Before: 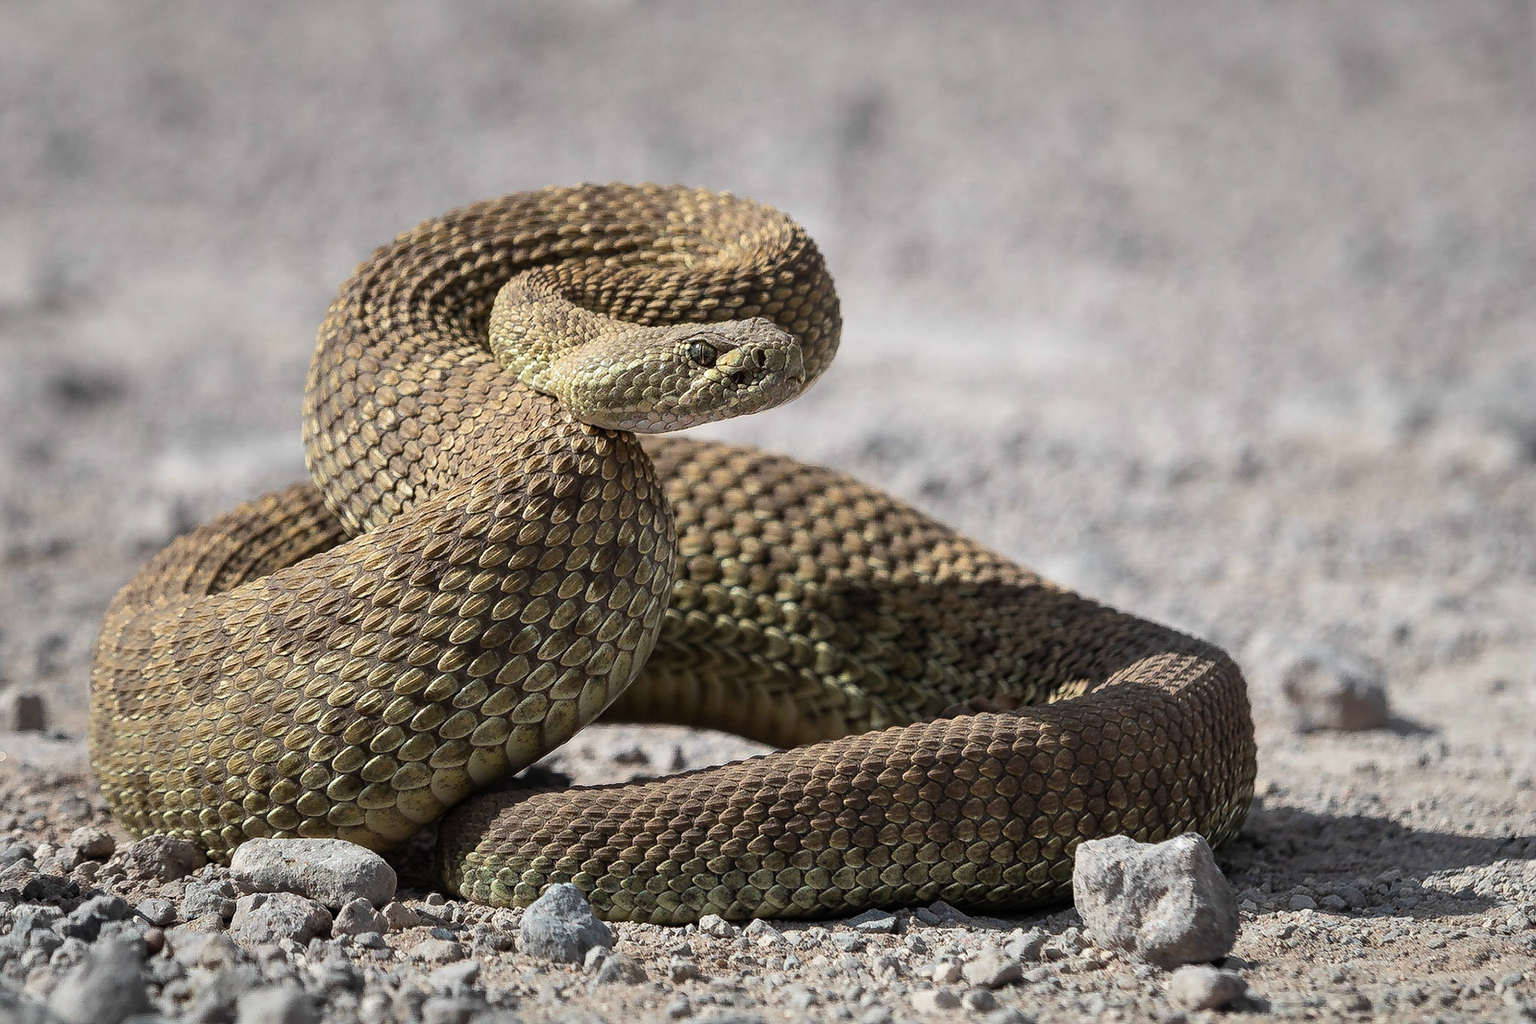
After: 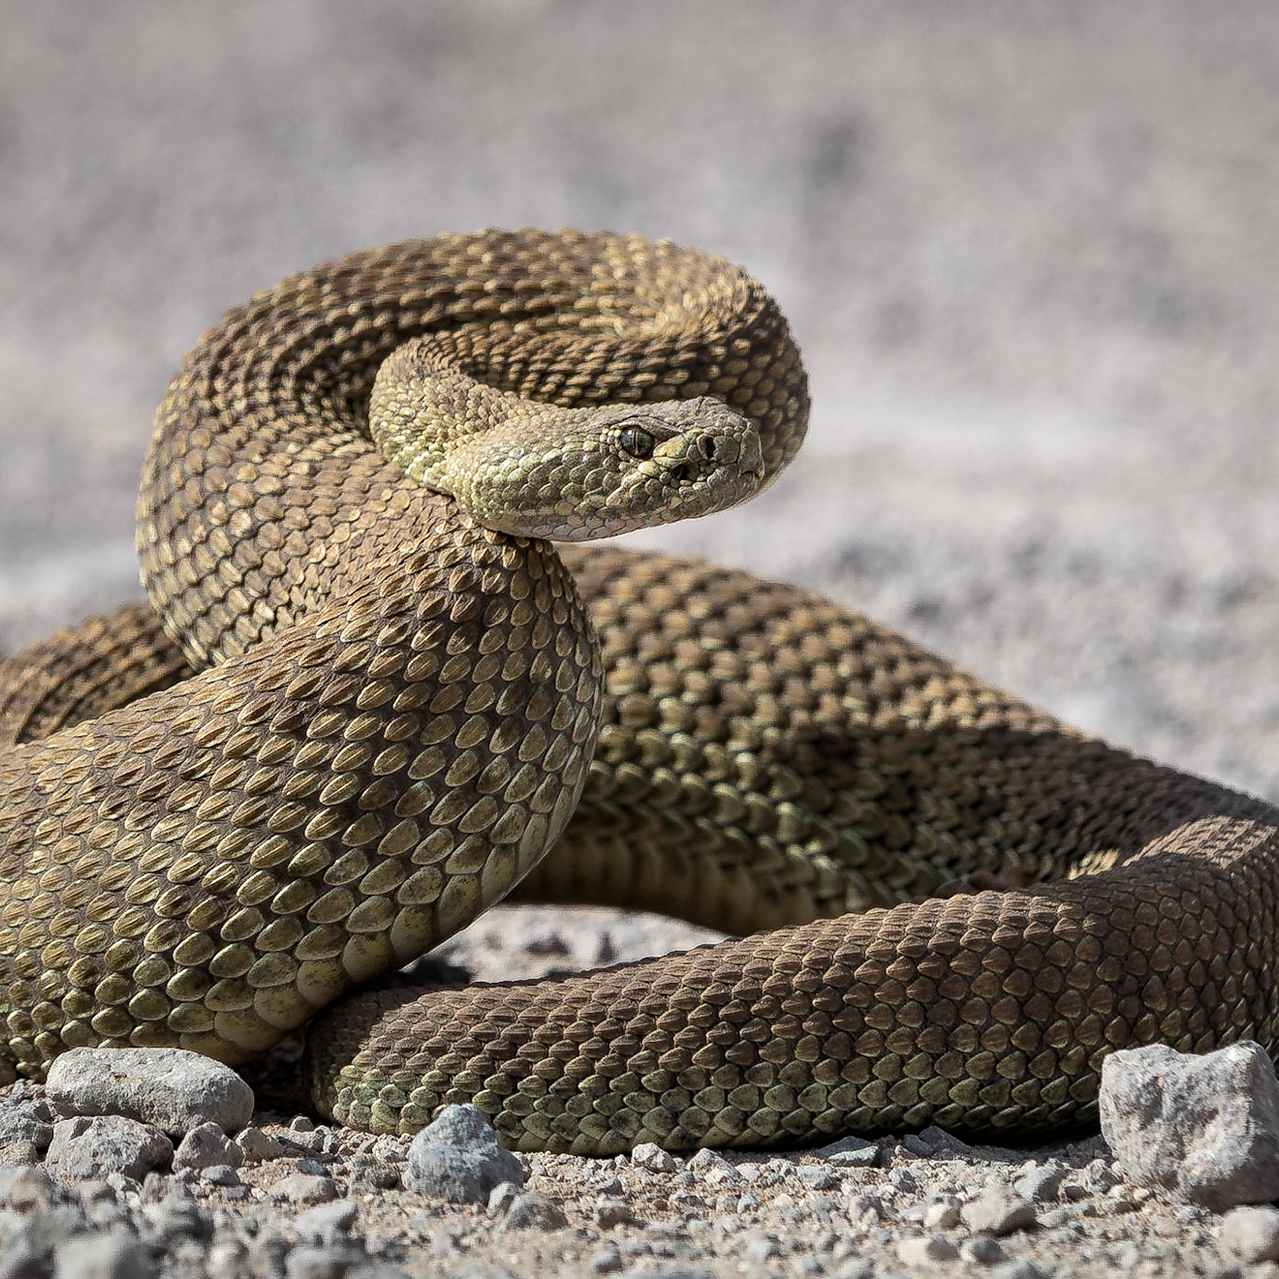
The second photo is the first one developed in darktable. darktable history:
crop and rotate: left 12.648%, right 20.685%
local contrast: highlights 100%, shadows 100%, detail 120%, midtone range 0.2
